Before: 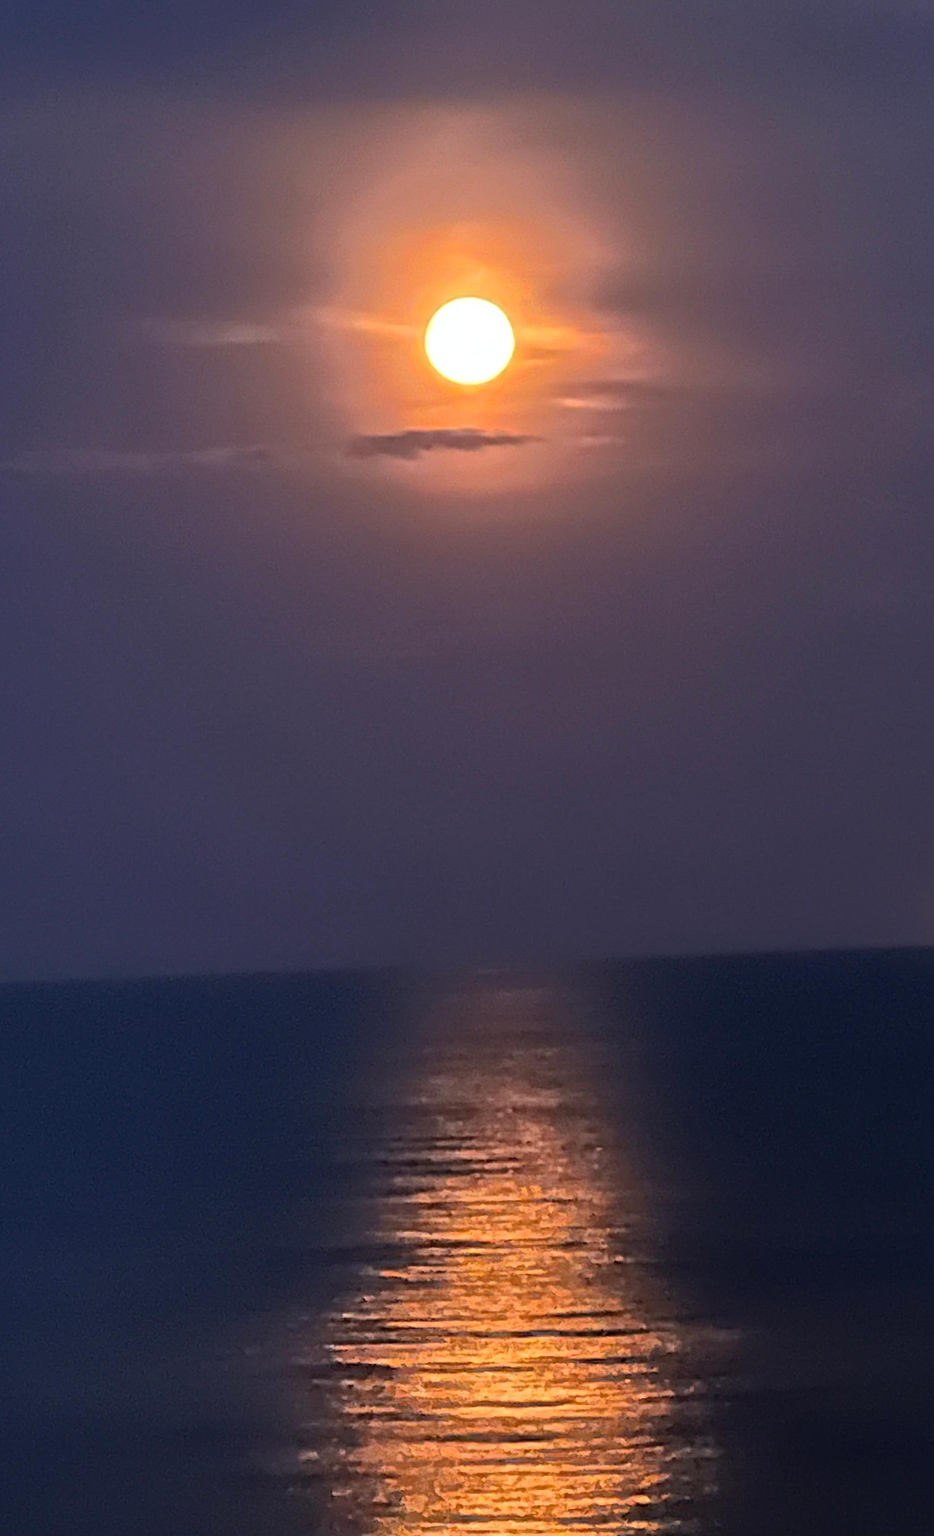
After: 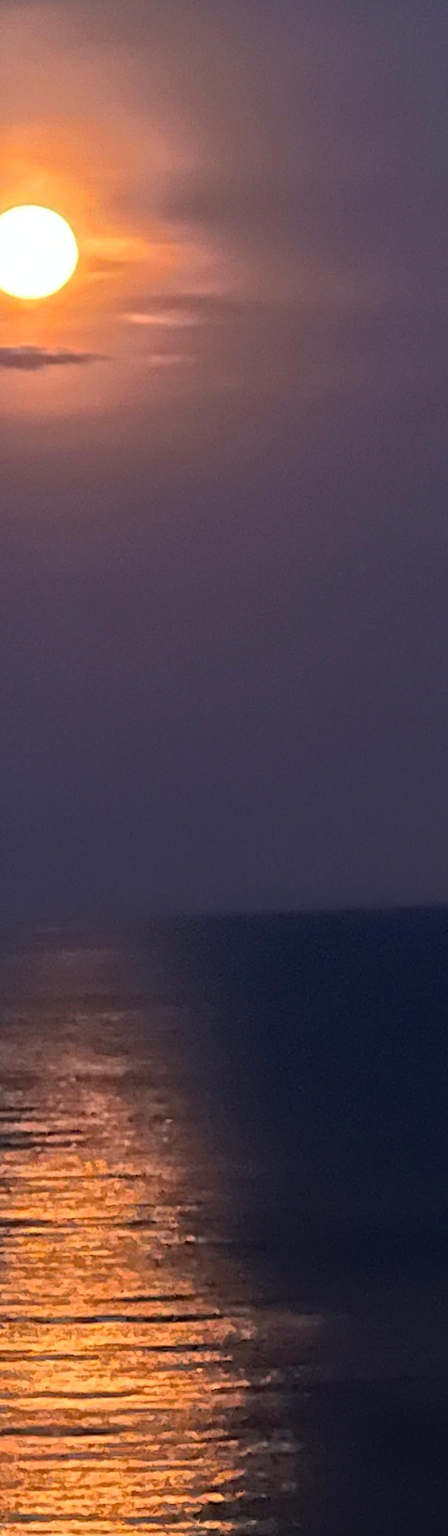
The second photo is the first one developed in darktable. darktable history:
crop: left 47.367%, top 6.96%, right 7.885%
